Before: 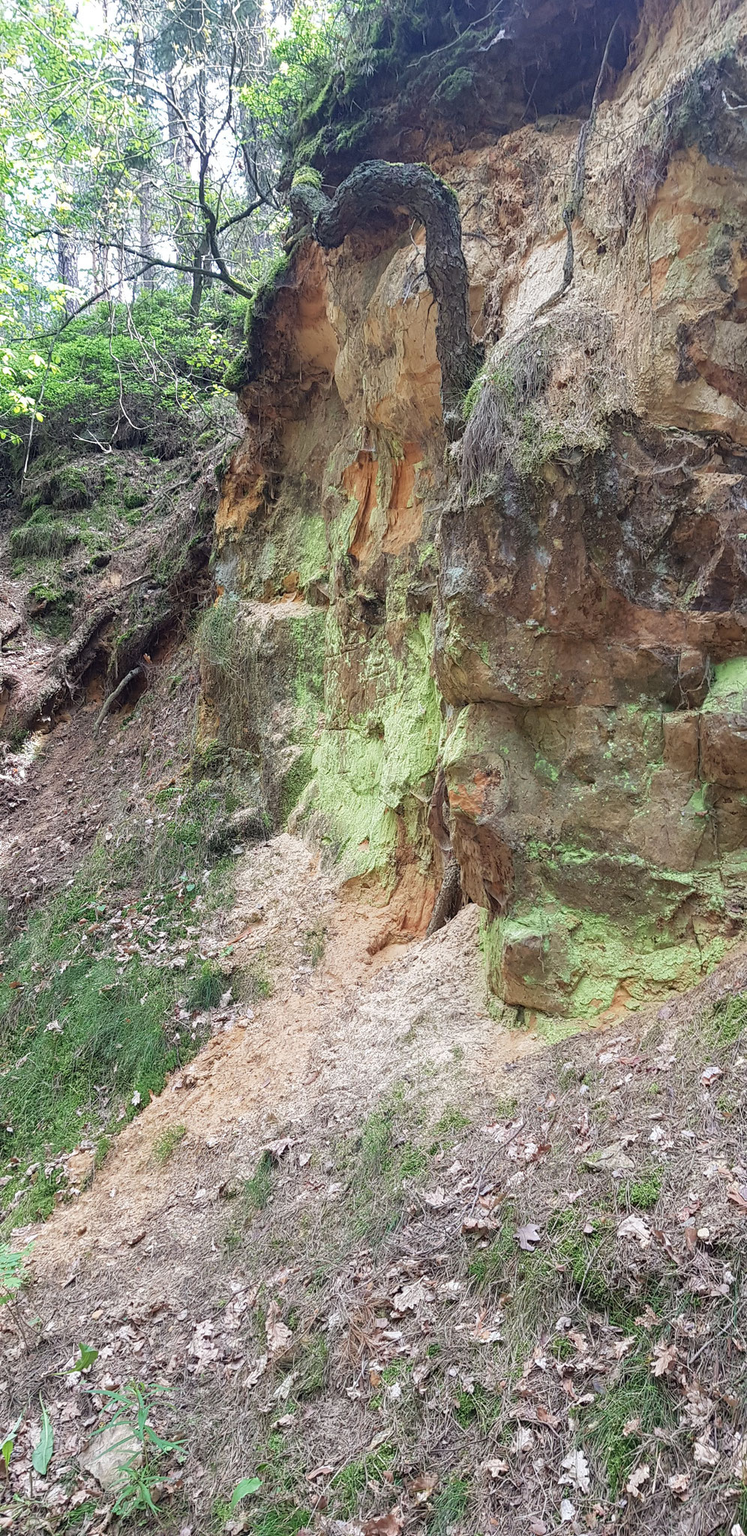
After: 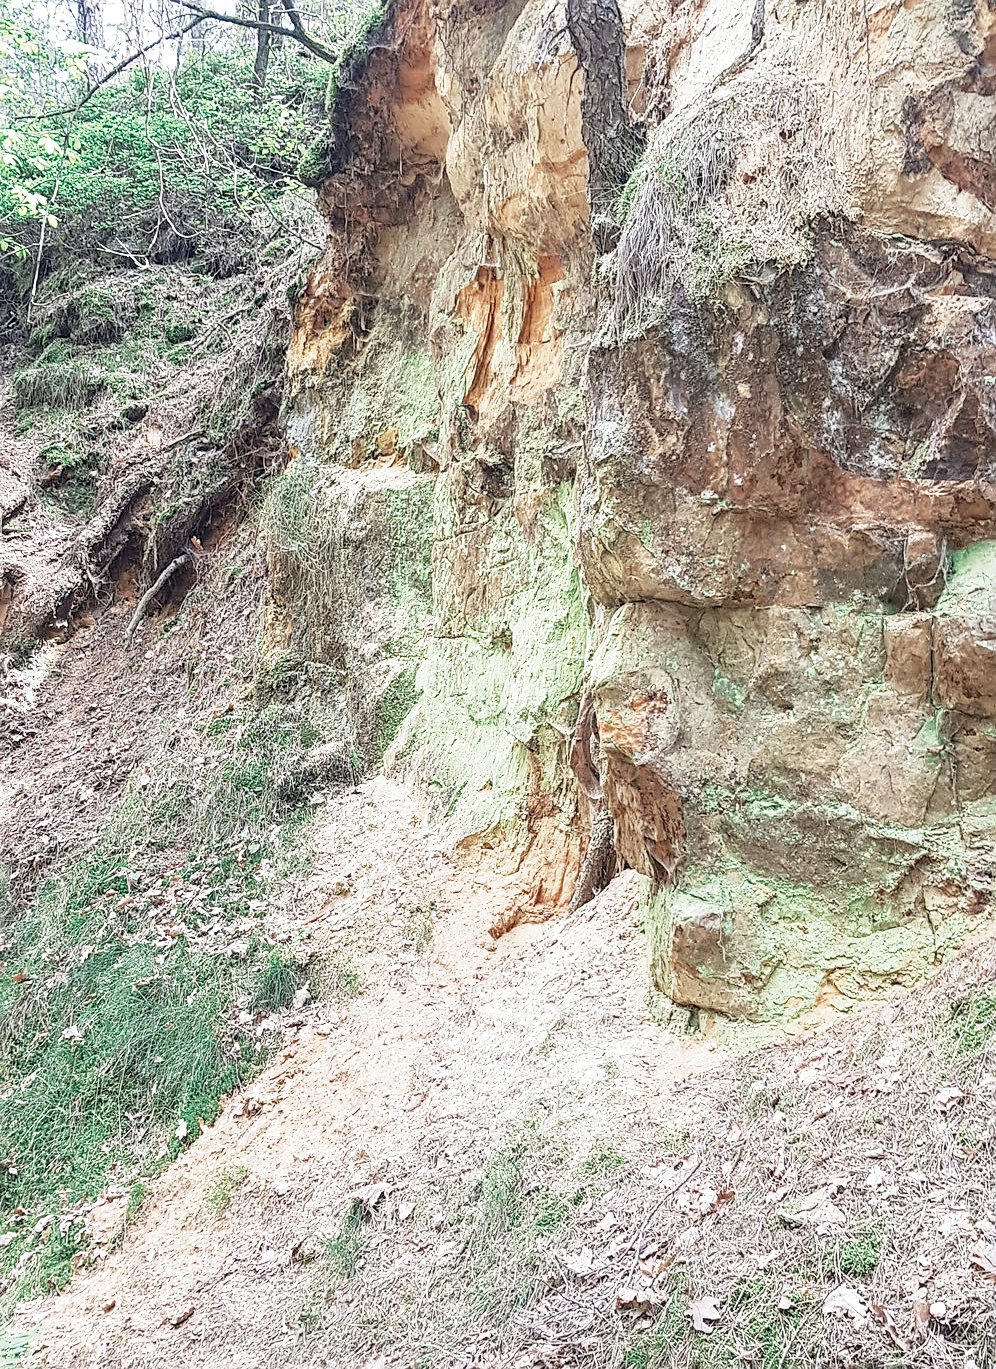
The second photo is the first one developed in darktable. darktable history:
crop: top 16.364%, bottom 16.788%
exposure: exposure 0.775 EV, compensate exposure bias true, compensate highlight preservation false
local contrast: on, module defaults
sharpen: on, module defaults
color zones: curves: ch0 [(0, 0.5) (0.125, 0.4) (0.25, 0.5) (0.375, 0.4) (0.5, 0.4) (0.625, 0.35) (0.75, 0.35) (0.875, 0.5)]; ch1 [(0, 0.35) (0.125, 0.45) (0.25, 0.35) (0.375, 0.35) (0.5, 0.35) (0.625, 0.35) (0.75, 0.45) (0.875, 0.35)]; ch2 [(0, 0.6) (0.125, 0.5) (0.25, 0.5) (0.375, 0.6) (0.5, 0.6) (0.625, 0.5) (0.75, 0.5) (0.875, 0.5)]
base curve: curves: ch0 [(0, 0) (0.088, 0.125) (0.176, 0.251) (0.354, 0.501) (0.613, 0.749) (1, 0.877)], preserve colors none
